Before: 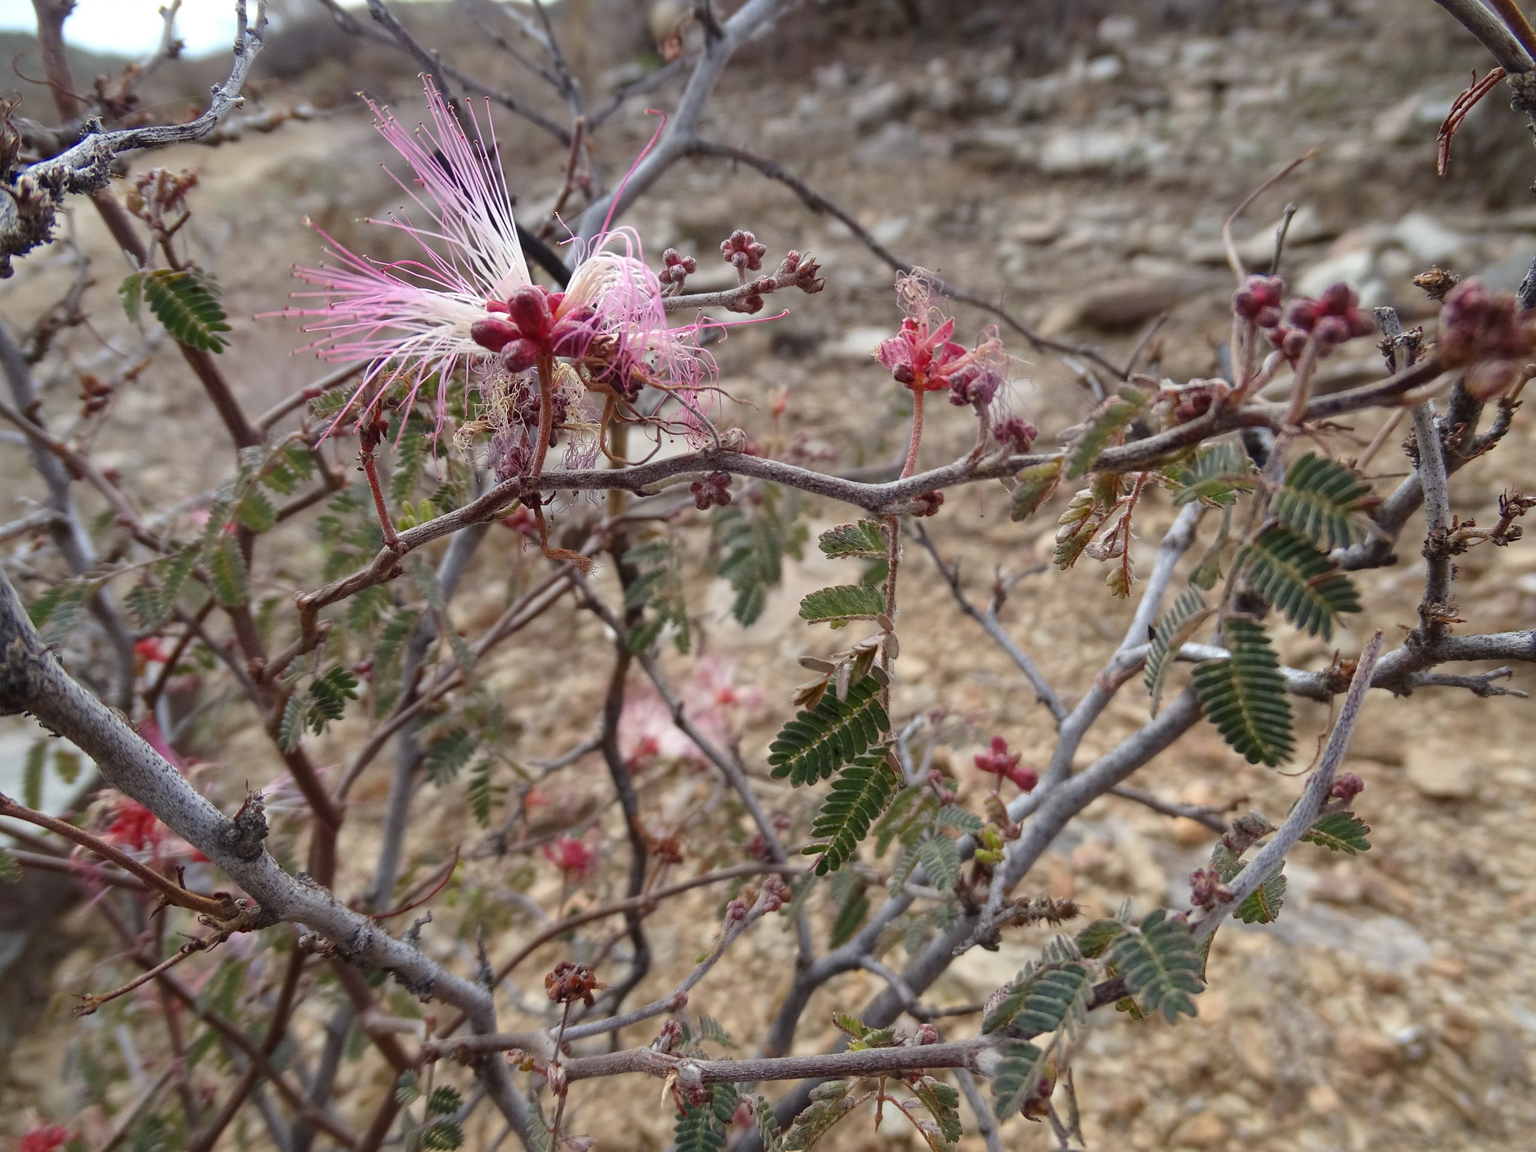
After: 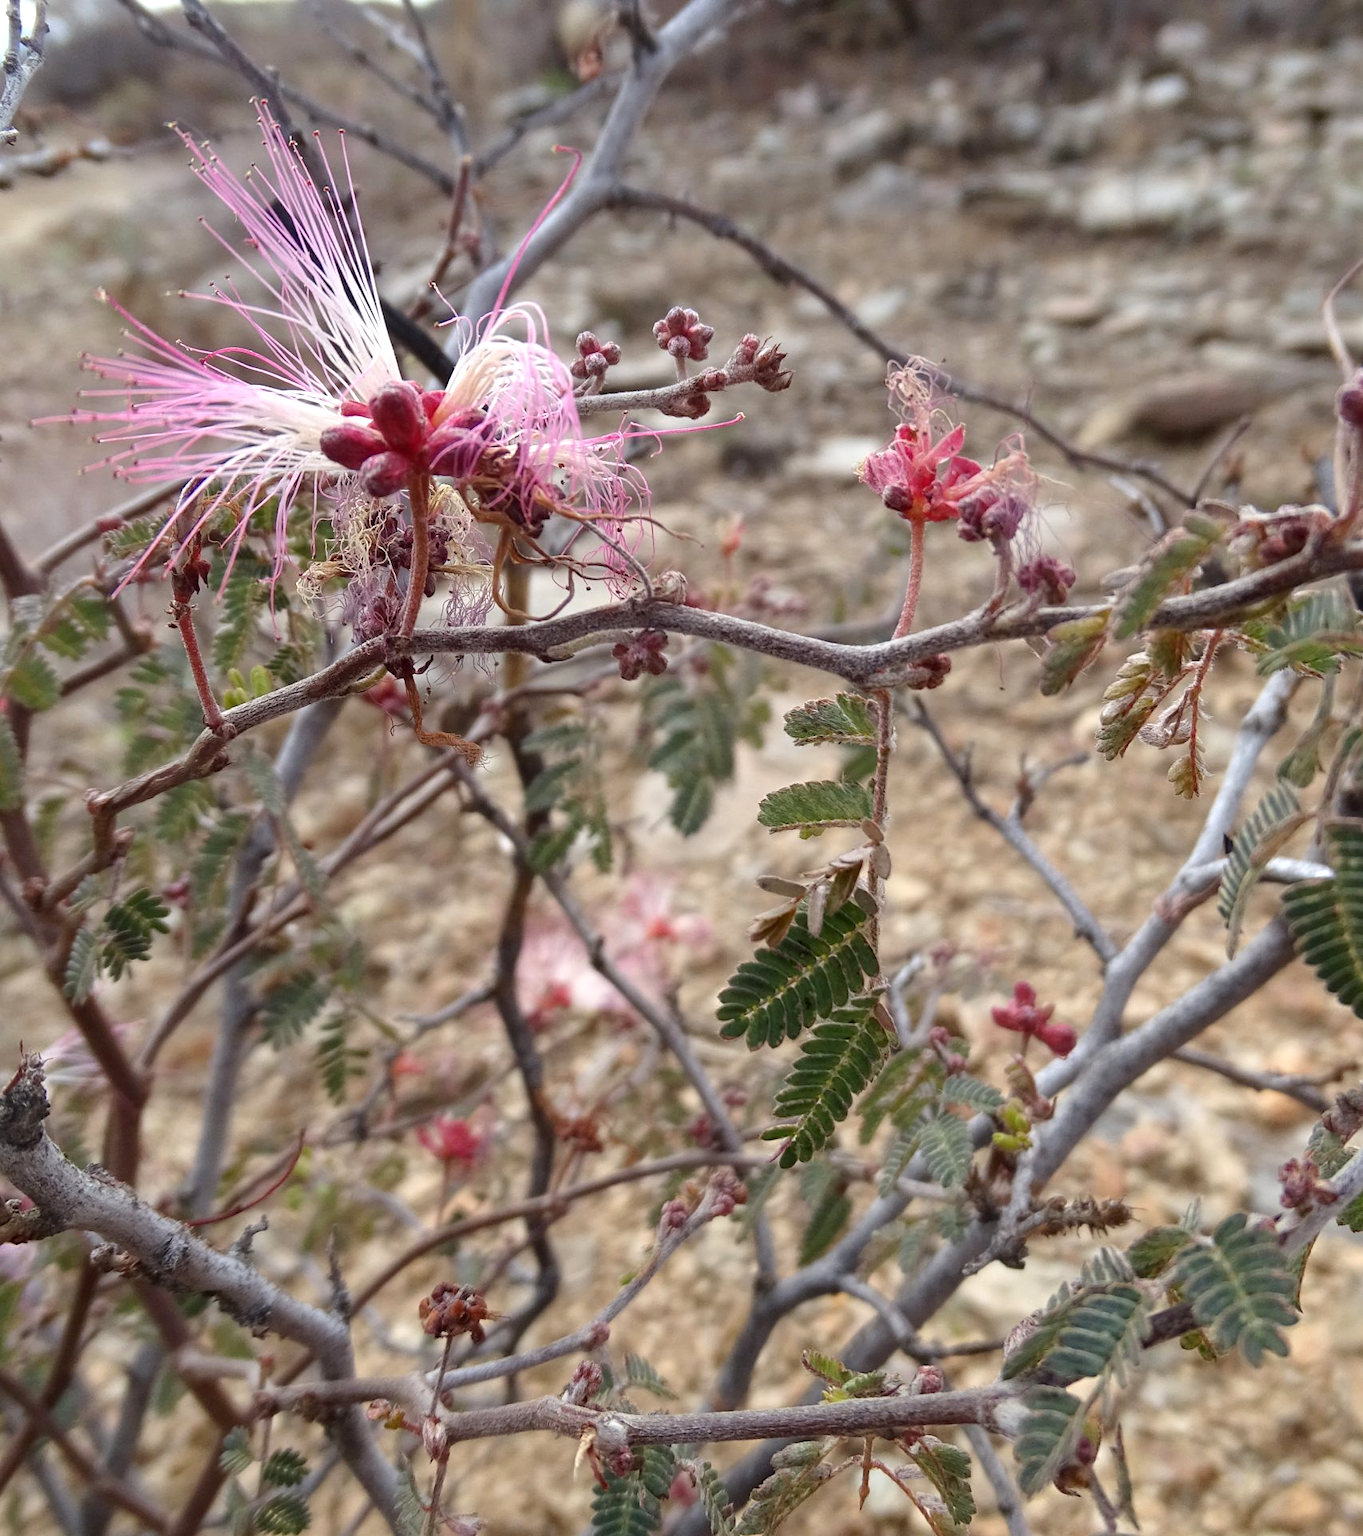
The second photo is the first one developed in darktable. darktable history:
crop and rotate: left 15.075%, right 18.331%
exposure: black level correction 0.001, exposure 0.299 EV, compensate exposure bias true, compensate highlight preservation false
